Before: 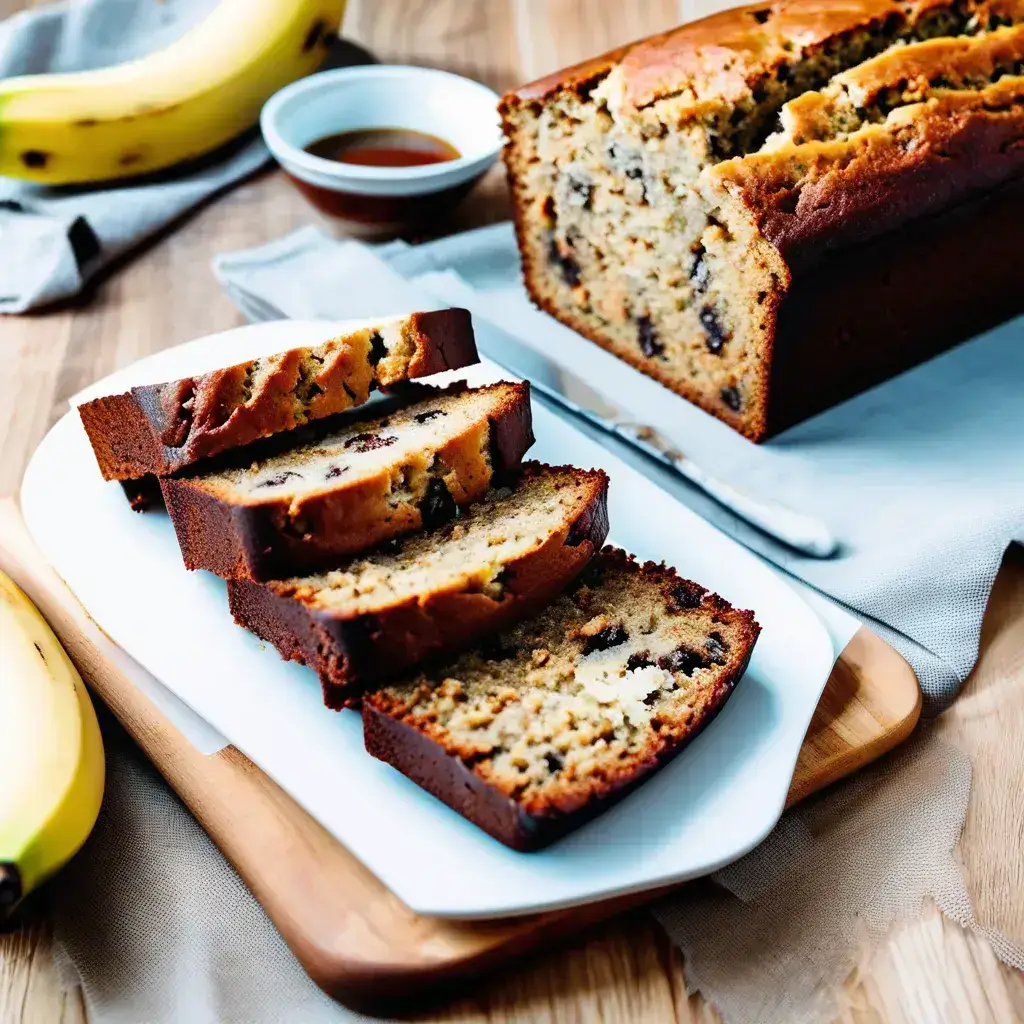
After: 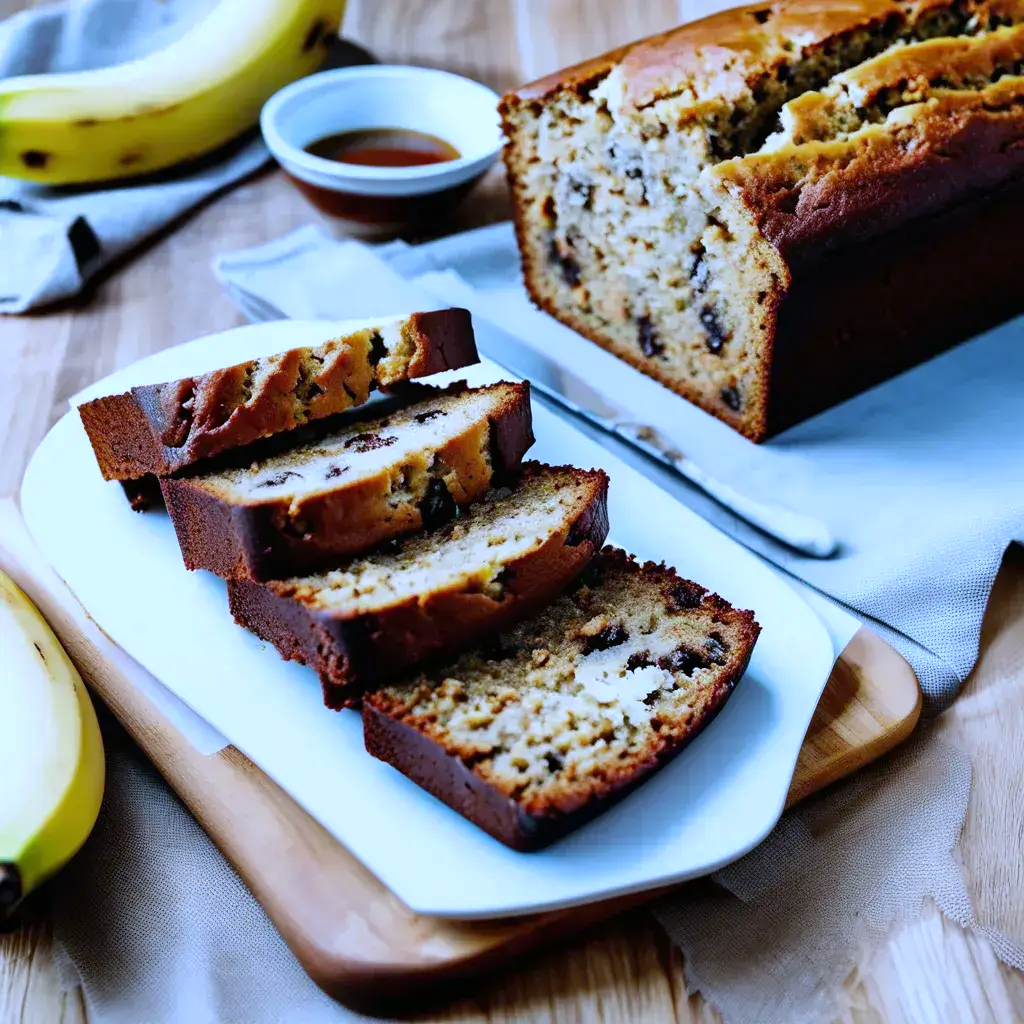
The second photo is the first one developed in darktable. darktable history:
white balance: red 0.871, blue 1.249
base curve: curves: ch0 [(0, 0) (0.74, 0.67) (1, 1)]
